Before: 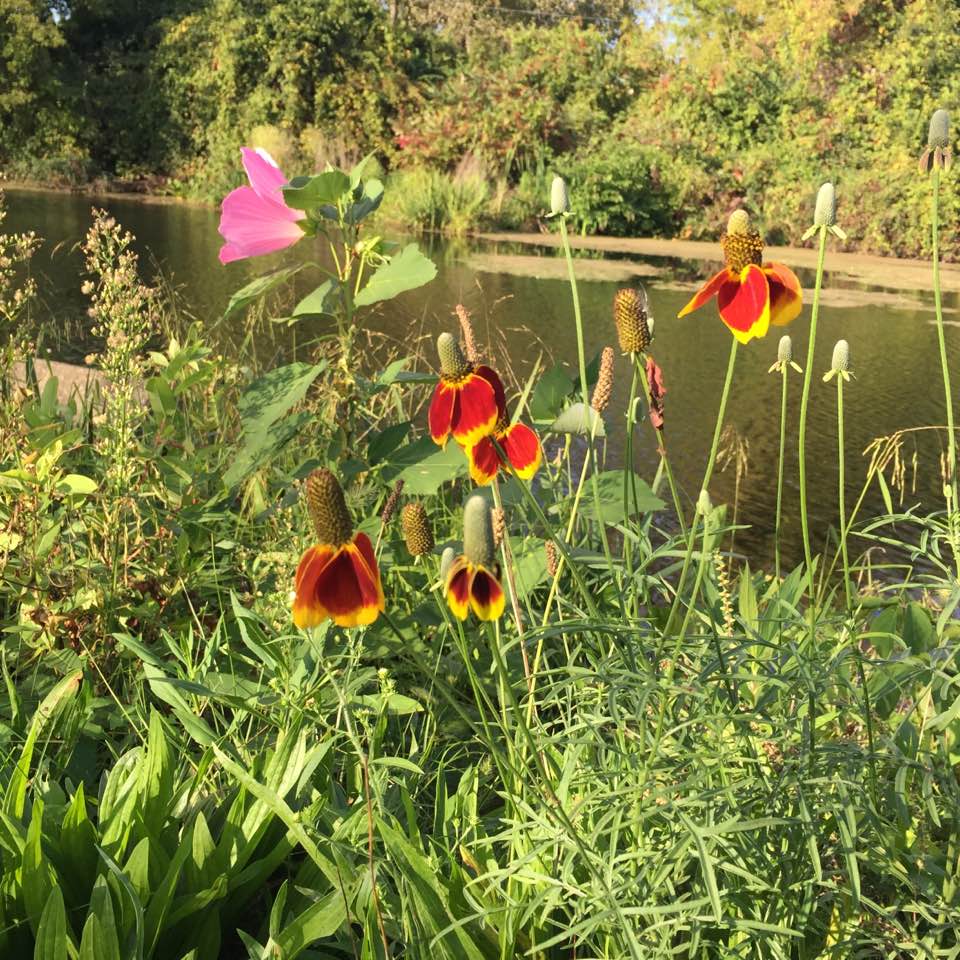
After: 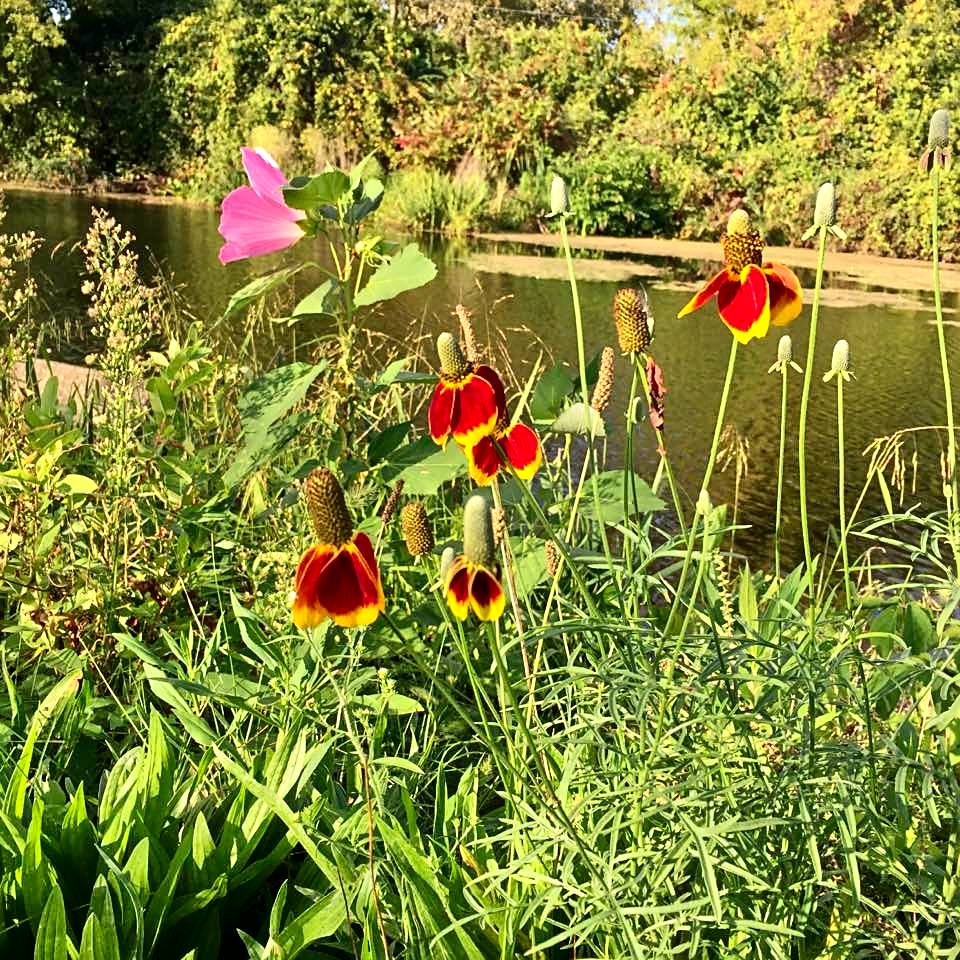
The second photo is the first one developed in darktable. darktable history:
tone equalizer: -7 EV 0.15 EV, -6 EV 0.6 EV, -5 EV 1.15 EV, -4 EV 1.33 EV, -3 EV 1.15 EV, -2 EV 0.6 EV, -1 EV 0.15 EV, mask exposure compensation -0.5 EV
contrast brightness saturation: contrast 0.24, brightness -0.24, saturation 0.14
sharpen: on, module defaults
